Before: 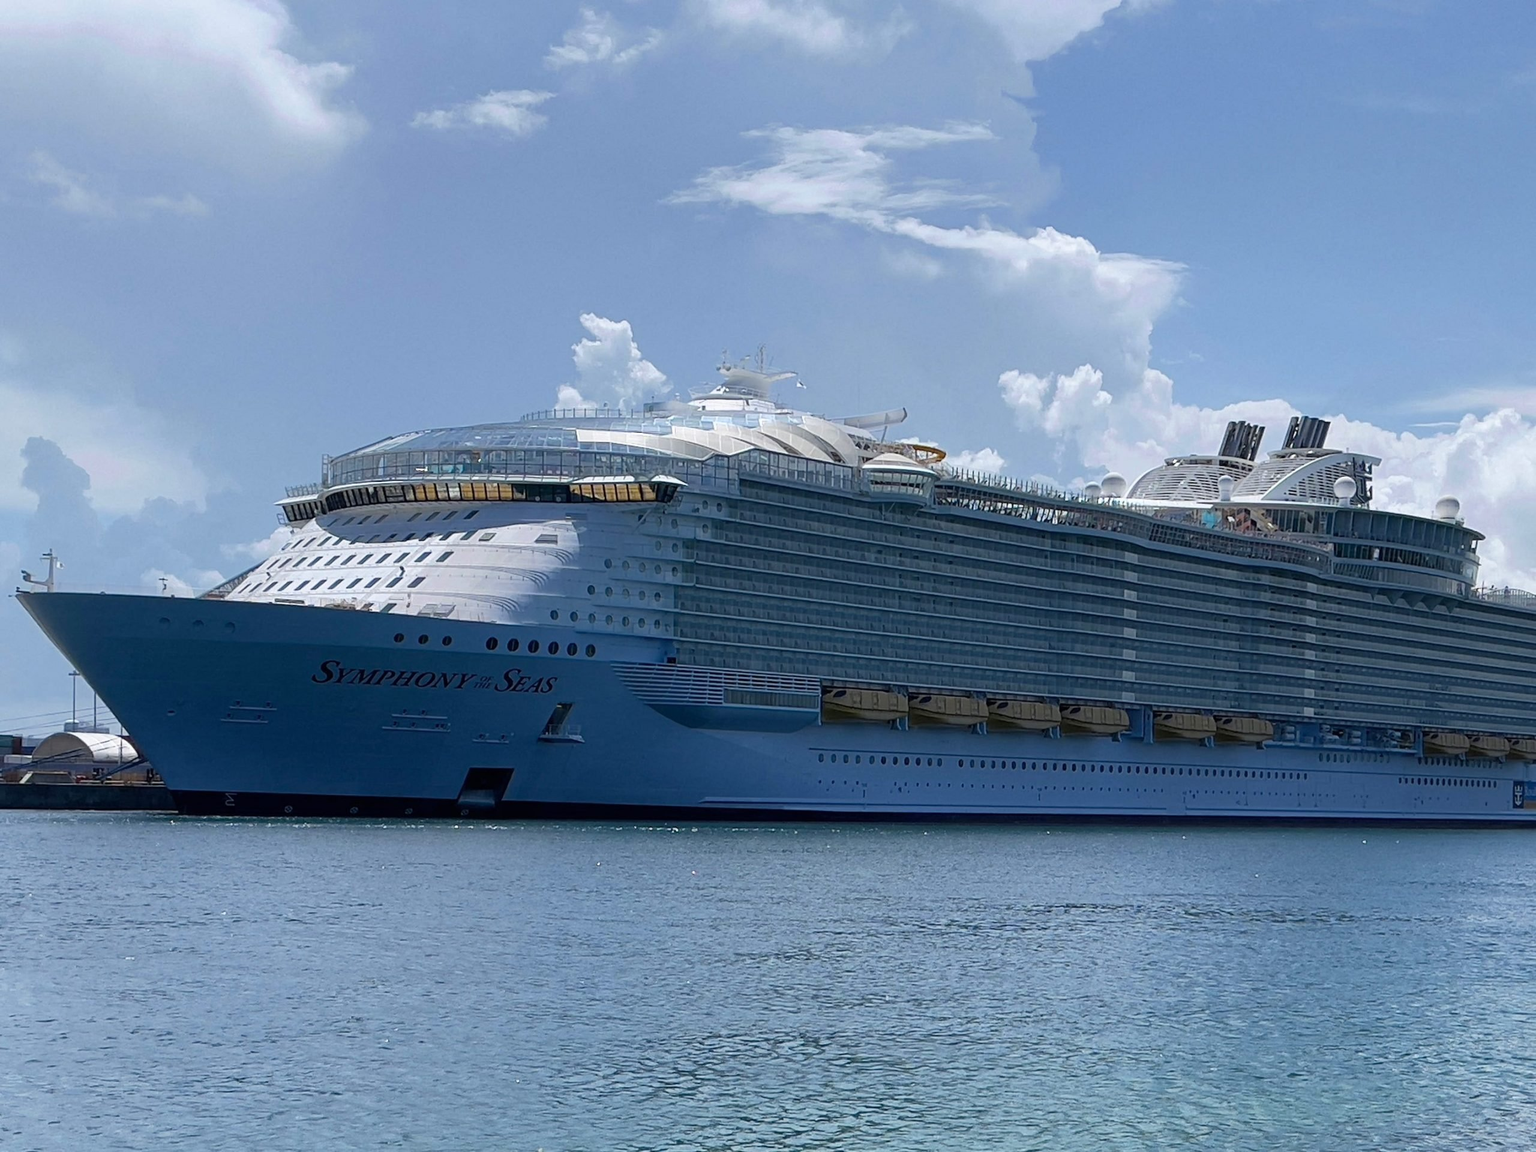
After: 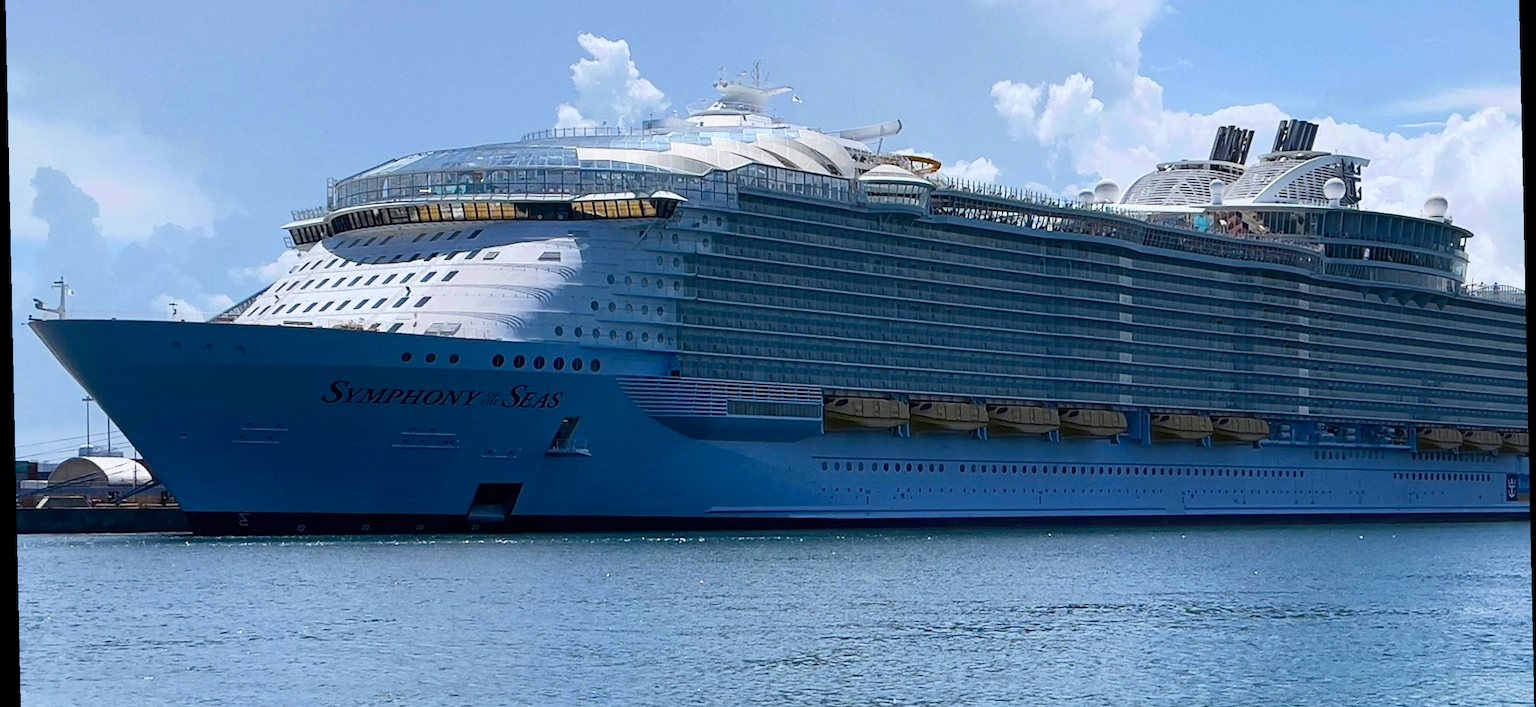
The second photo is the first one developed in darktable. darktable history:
rotate and perspective: rotation -1.24°, automatic cropping off
exposure: exposure -0.157 EV, compensate highlight preservation false
crop and rotate: top 25.357%, bottom 13.942%
contrast brightness saturation: contrast 0.23, brightness 0.1, saturation 0.29
